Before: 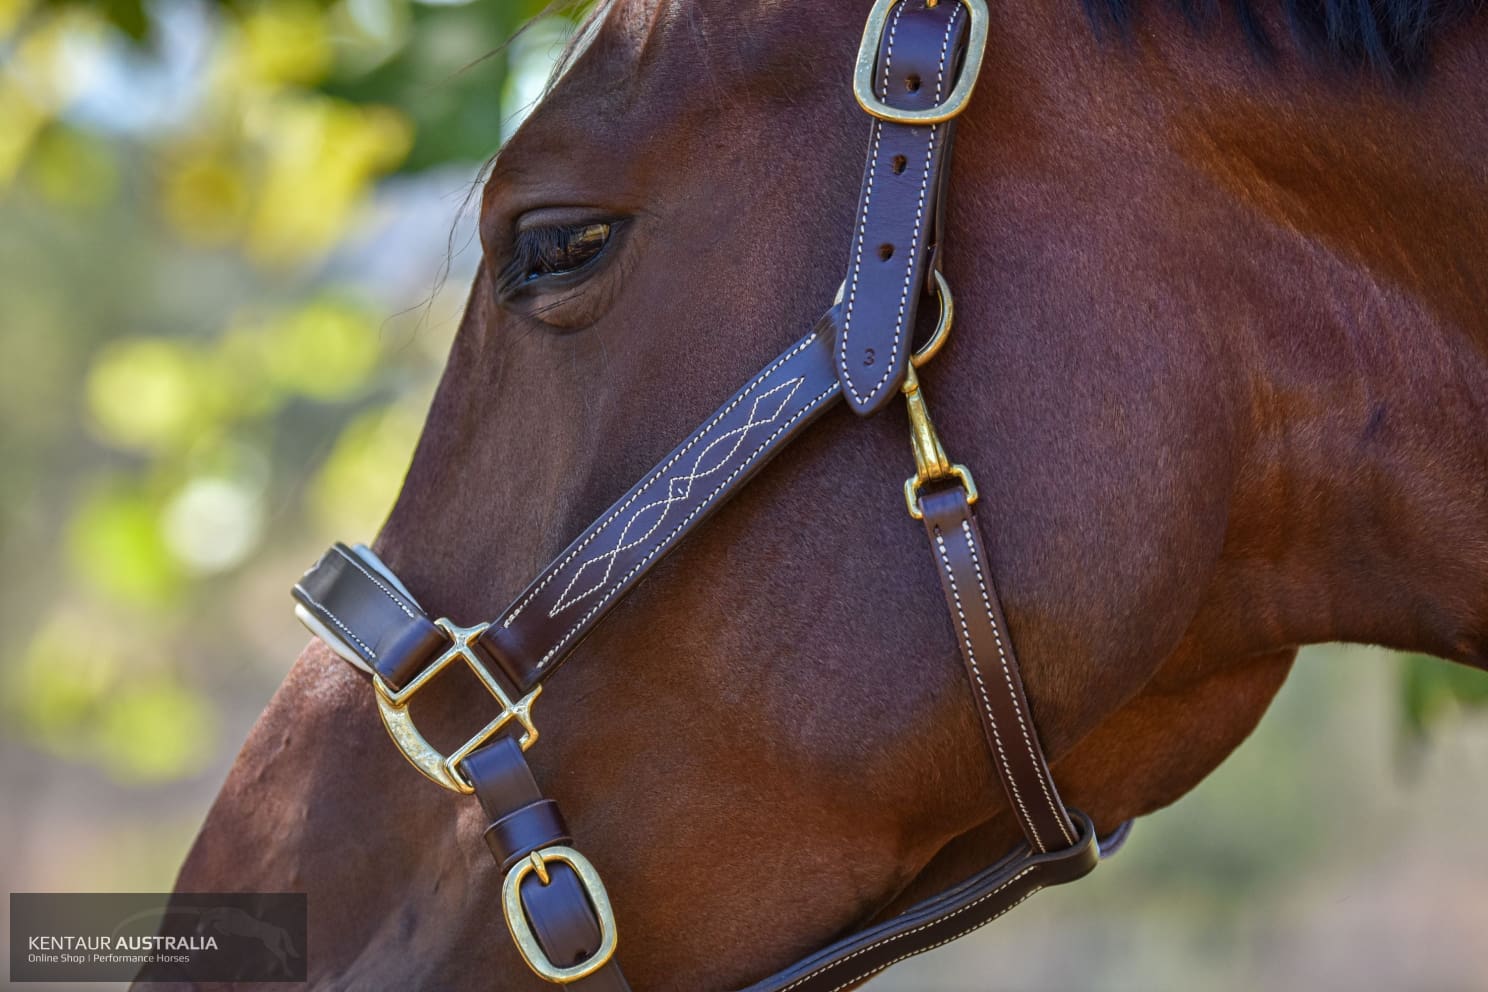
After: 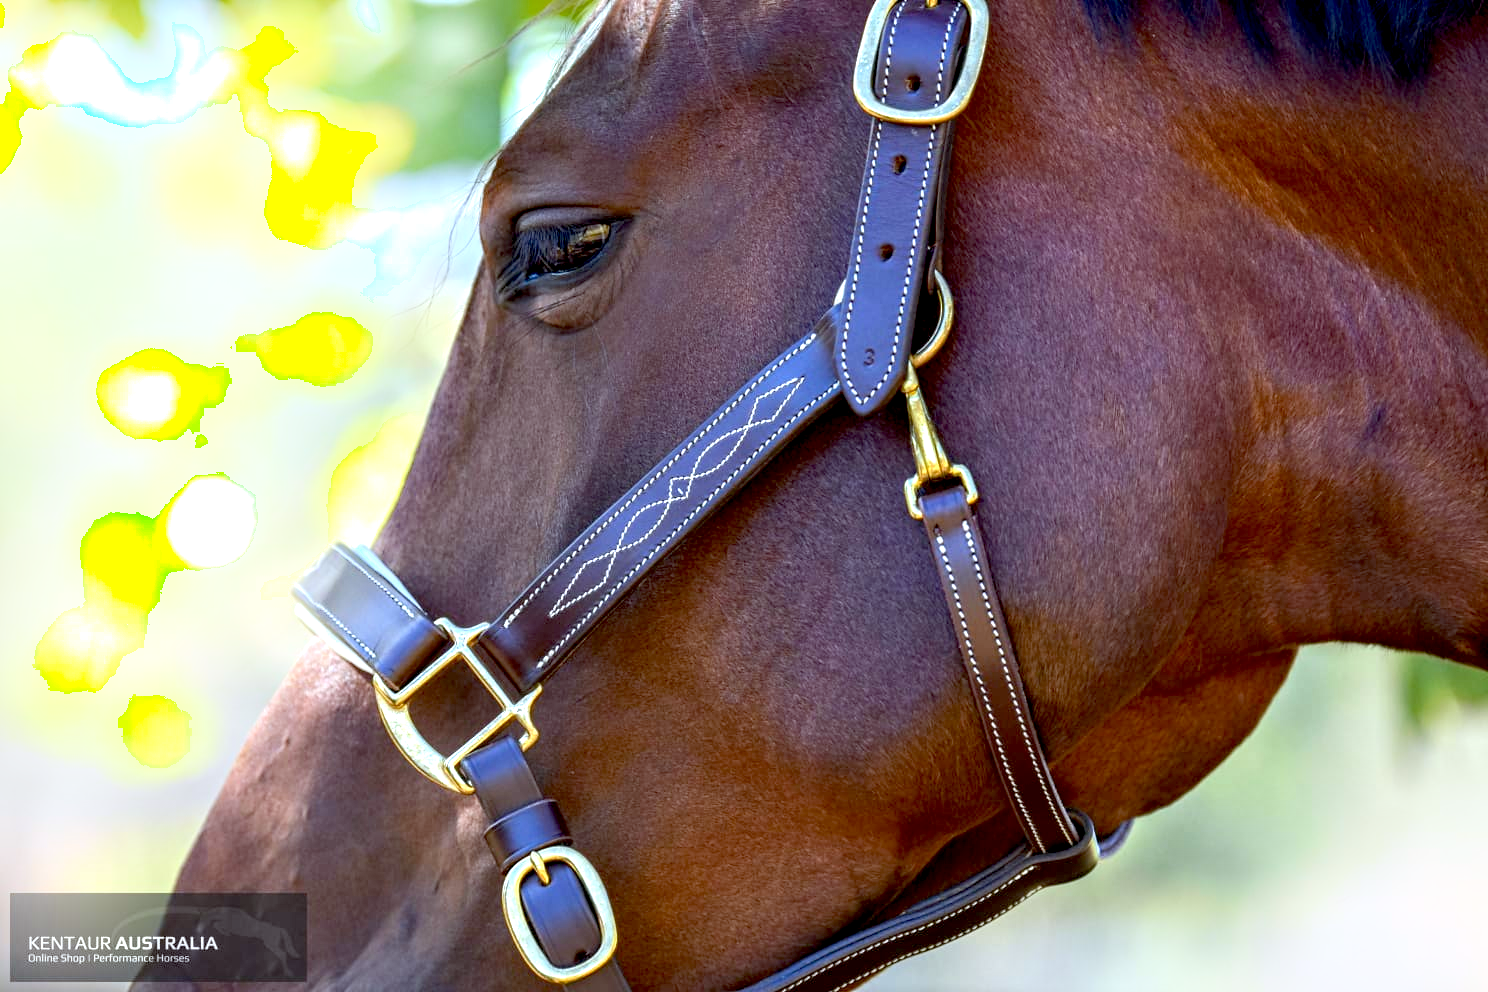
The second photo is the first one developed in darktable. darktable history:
shadows and highlights: shadows -21.3, highlights 100, soften with gaussian
white balance: red 0.925, blue 1.046
exposure: black level correction 0.011, exposure 1.088 EV, compensate exposure bias true, compensate highlight preservation false
